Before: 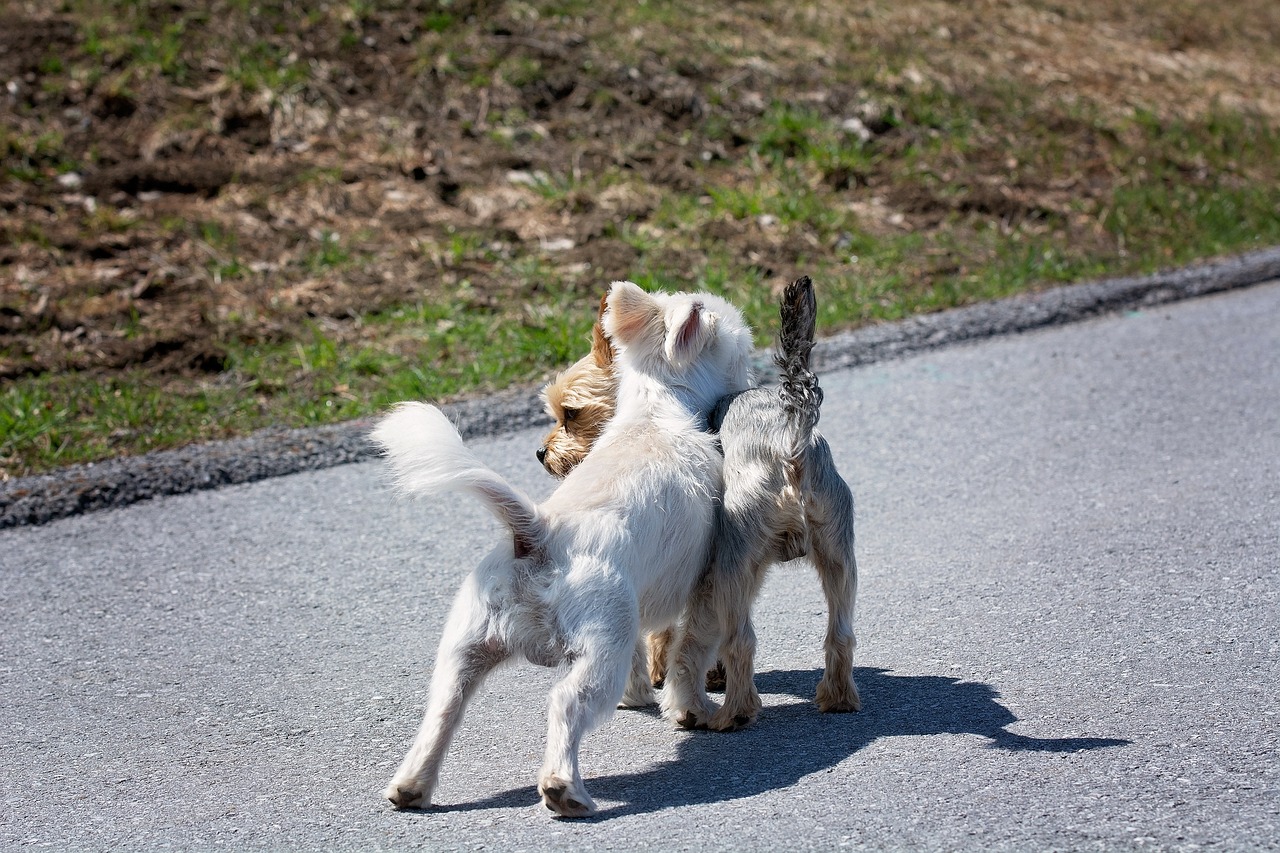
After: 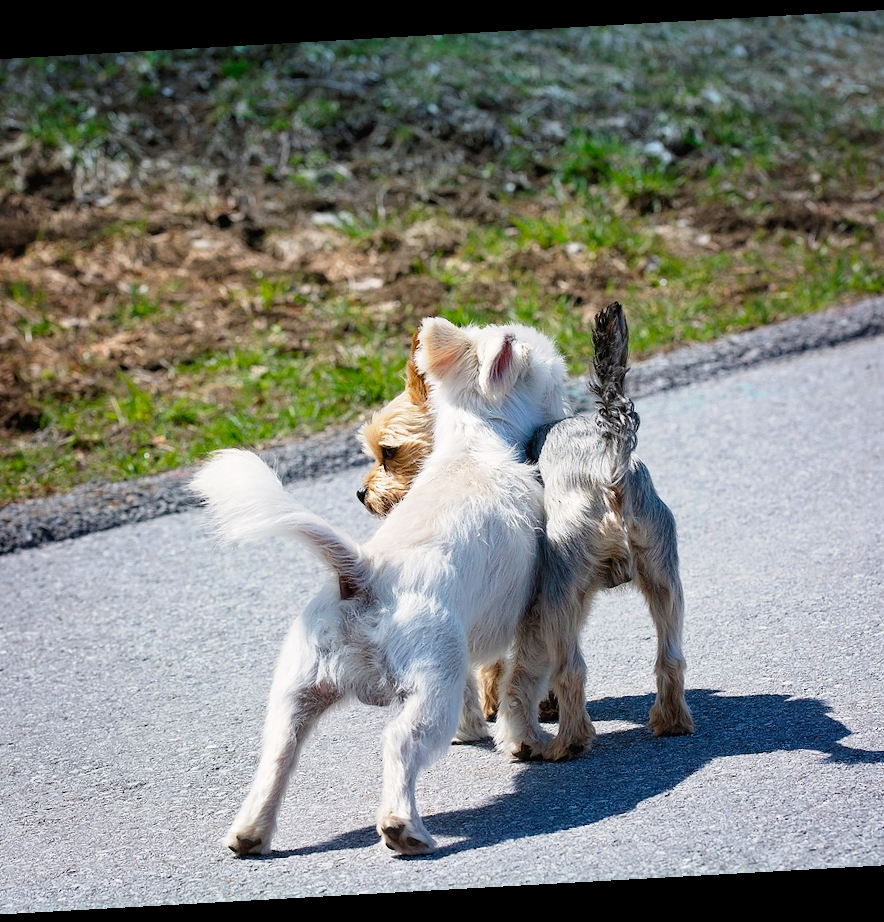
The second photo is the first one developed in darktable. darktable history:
rotate and perspective: rotation -3.18°, automatic cropping off
tone curve: curves: ch0 [(0, 0) (0.003, 0.019) (0.011, 0.019) (0.025, 0.026) (0.044, 0.043) (0.069, 0.066) (0.1, 0.095) (0.136, 0.133) (0.177, 0.181) (0.224, 0.233) (0.277, 0.302) (0.335, 0.375) (0.399, 0.452) (0.468, 0.532) (0.543, 0.609) (0.623, 0.695) (0.709, 0.775) (0.801, 0.865) (0.898, 0.932) (1, 1)], preserve colors none
crop and rotate: left 15.446%, right 17.836%
graduated density: density 2.02 EV, hardness 44%, rotation 0.374°, offset 8.21, hue 208.8°, saturation 97%
color balance rgb: perceptual saturation grading › global saturation 10%, global vibrance 20%
